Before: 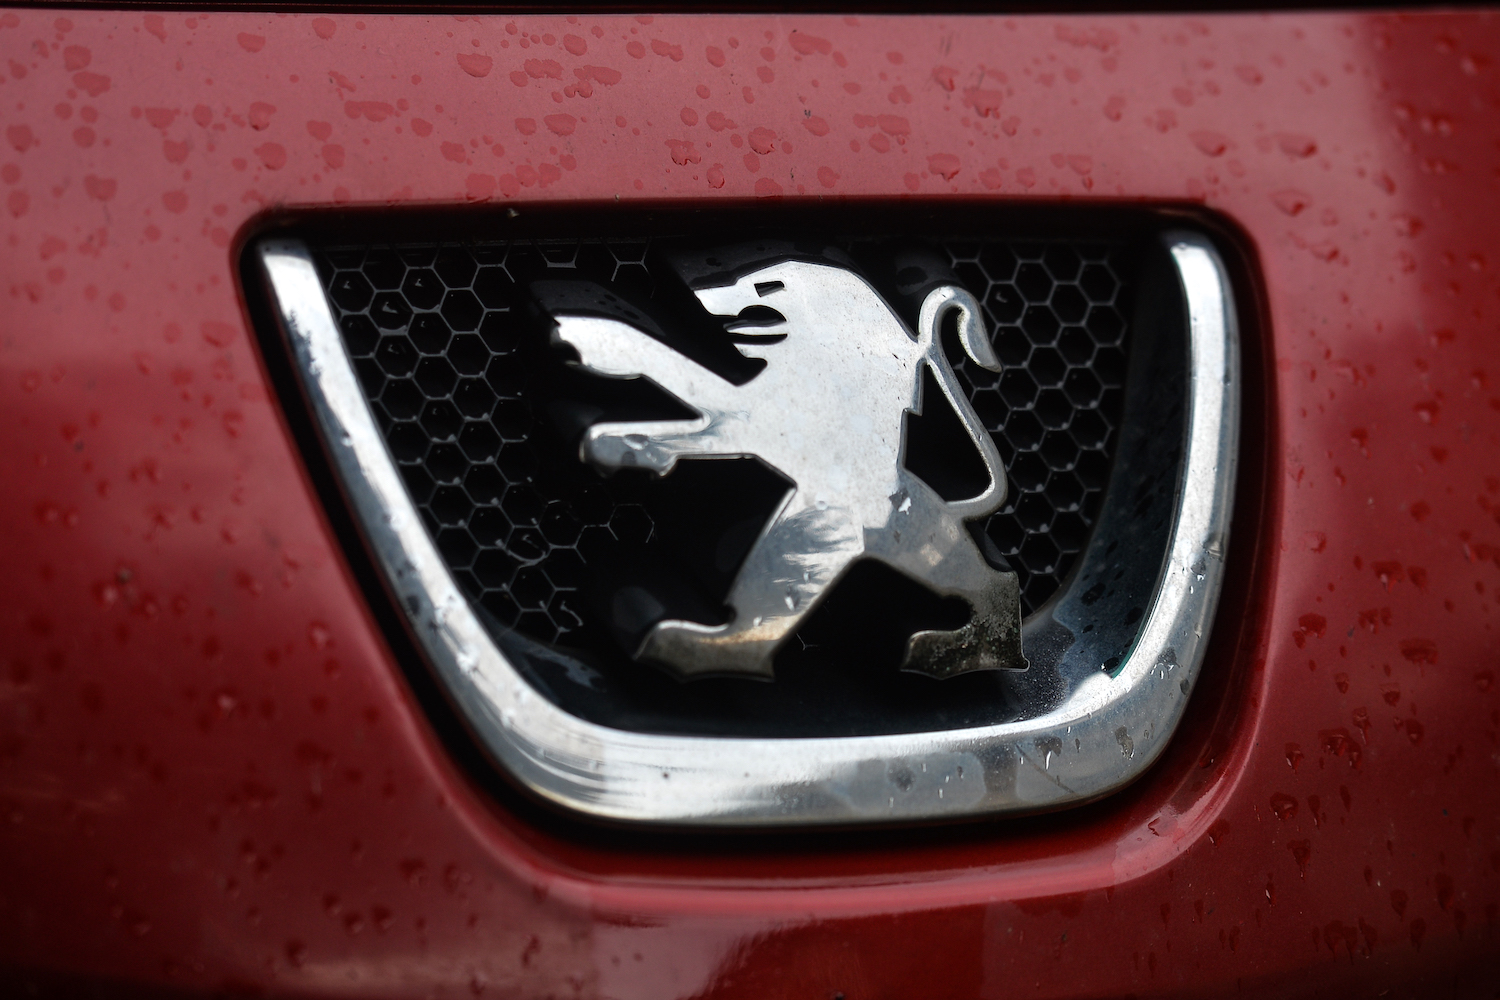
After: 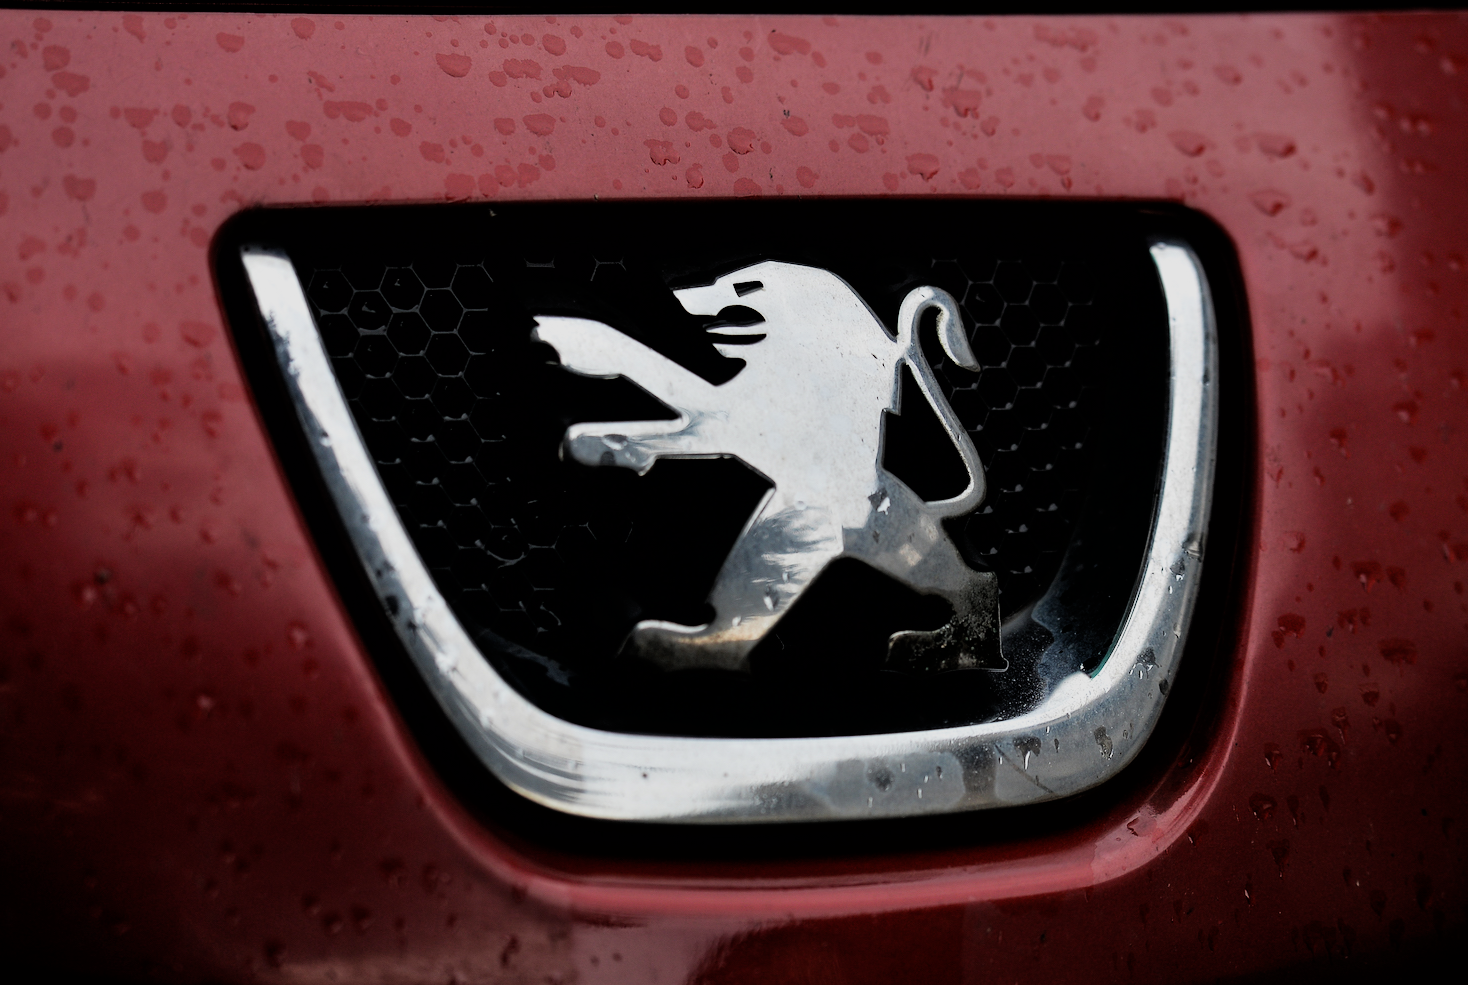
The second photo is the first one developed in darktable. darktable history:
crop and rotate: left 1.451%, right 0.674%, bottom 1.418%
filmic rgb: black relative exposure -5.05 EV, white relative exposure 3.98 EV, hardness 2.89, contrast 1.3, highlights saturation mix -28.81%
